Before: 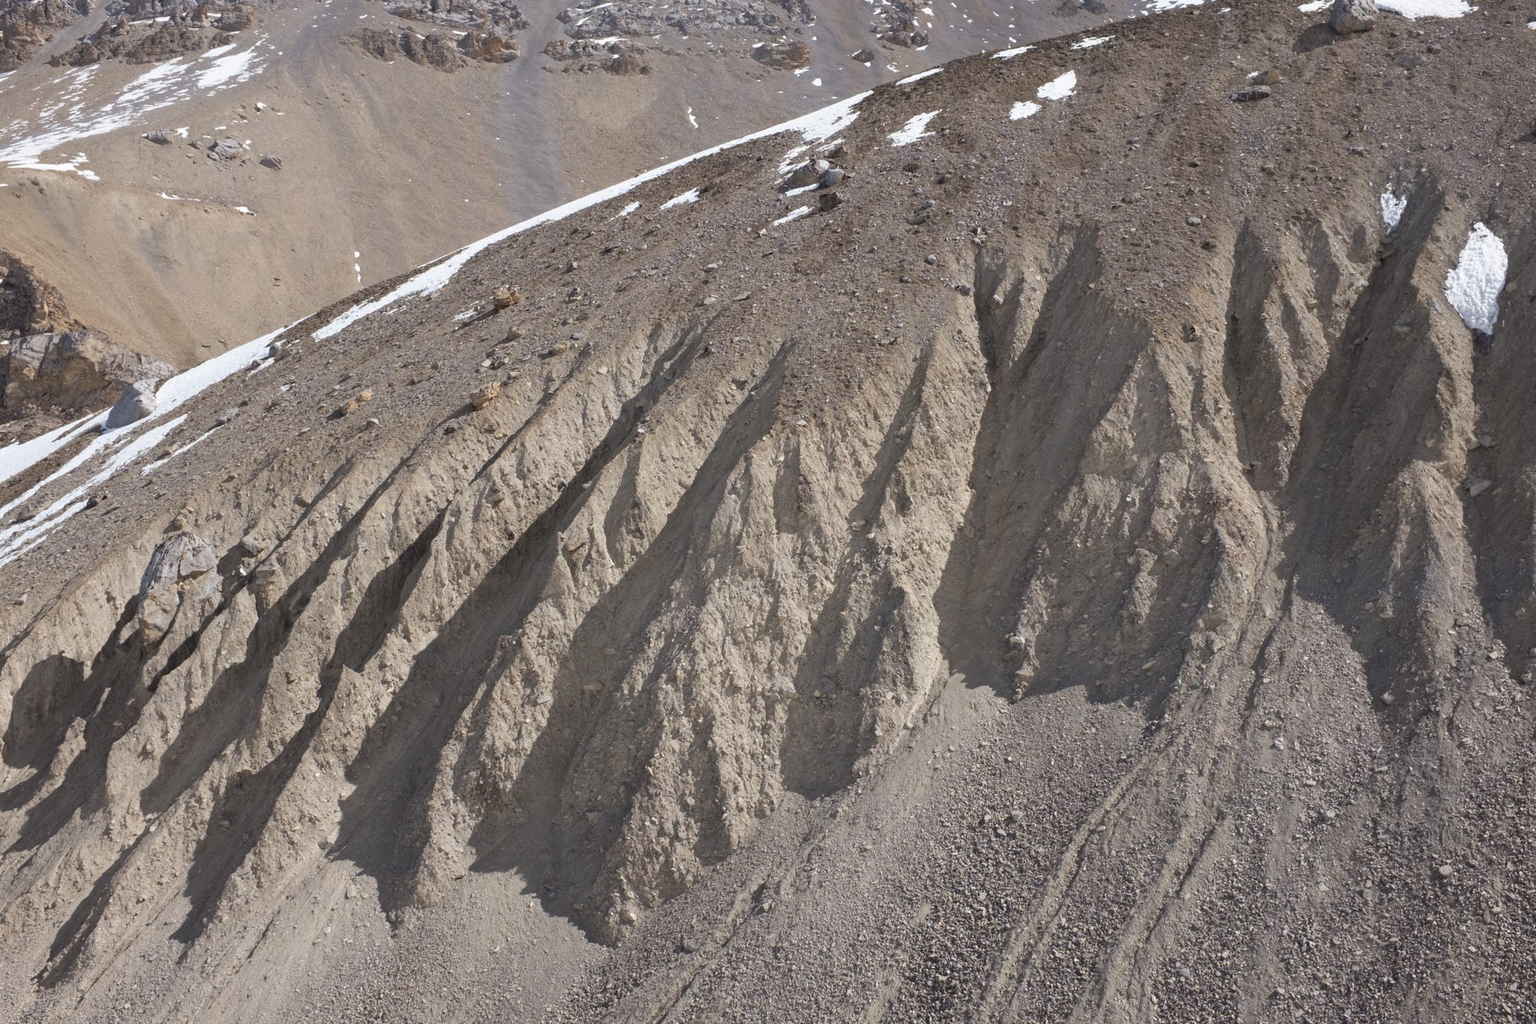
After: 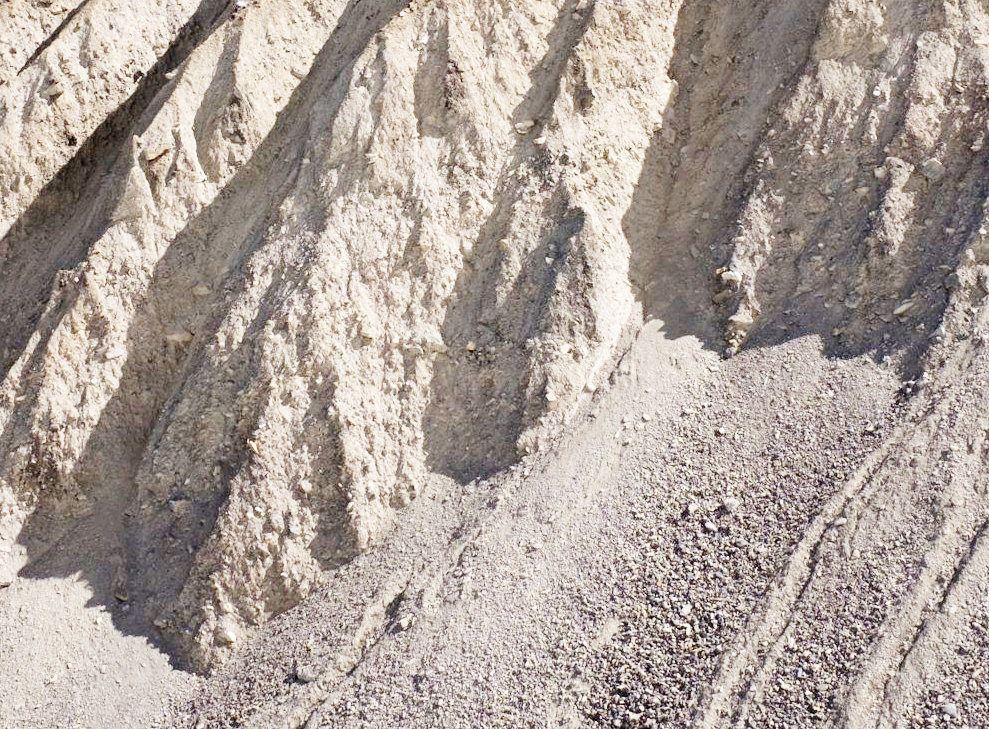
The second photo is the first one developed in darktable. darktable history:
base curve: curves: ch0 [(0, 0.003) (0.001, 0.002) (0.006, 0.004) (0.02, 0.022) (0.048, 0.086) (0.094, 0.234) (0.162, 0.431) (0.258, 0.629) (0.385, 0.8) (0.548, 0.918) (0.751, 0.988) (1, 1)], preserve colors none
exposure: black level correction 0.016, exposure -0.009 EV, compensate highlight preservation false
crop: left 29.672%, top 41.786%, right 20.851%, bottom 3.487%
